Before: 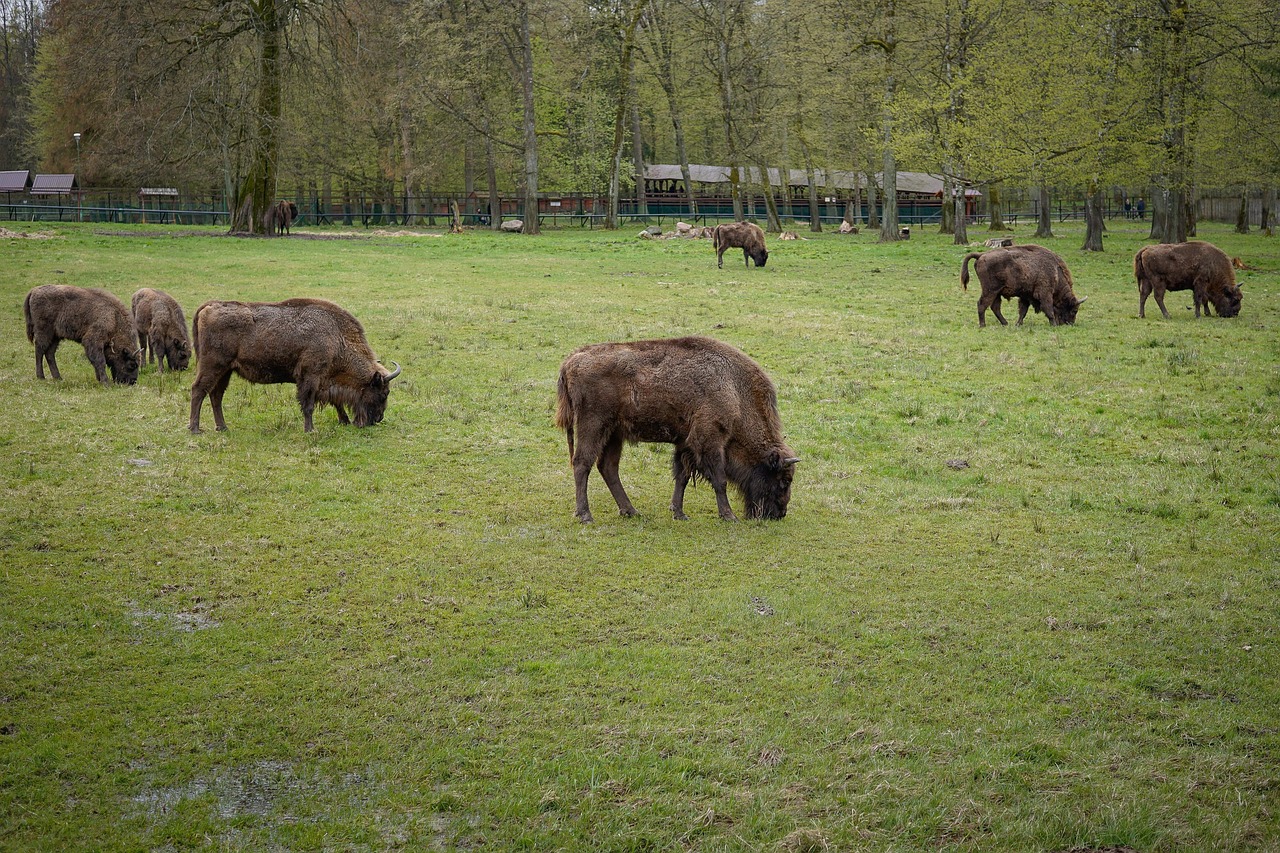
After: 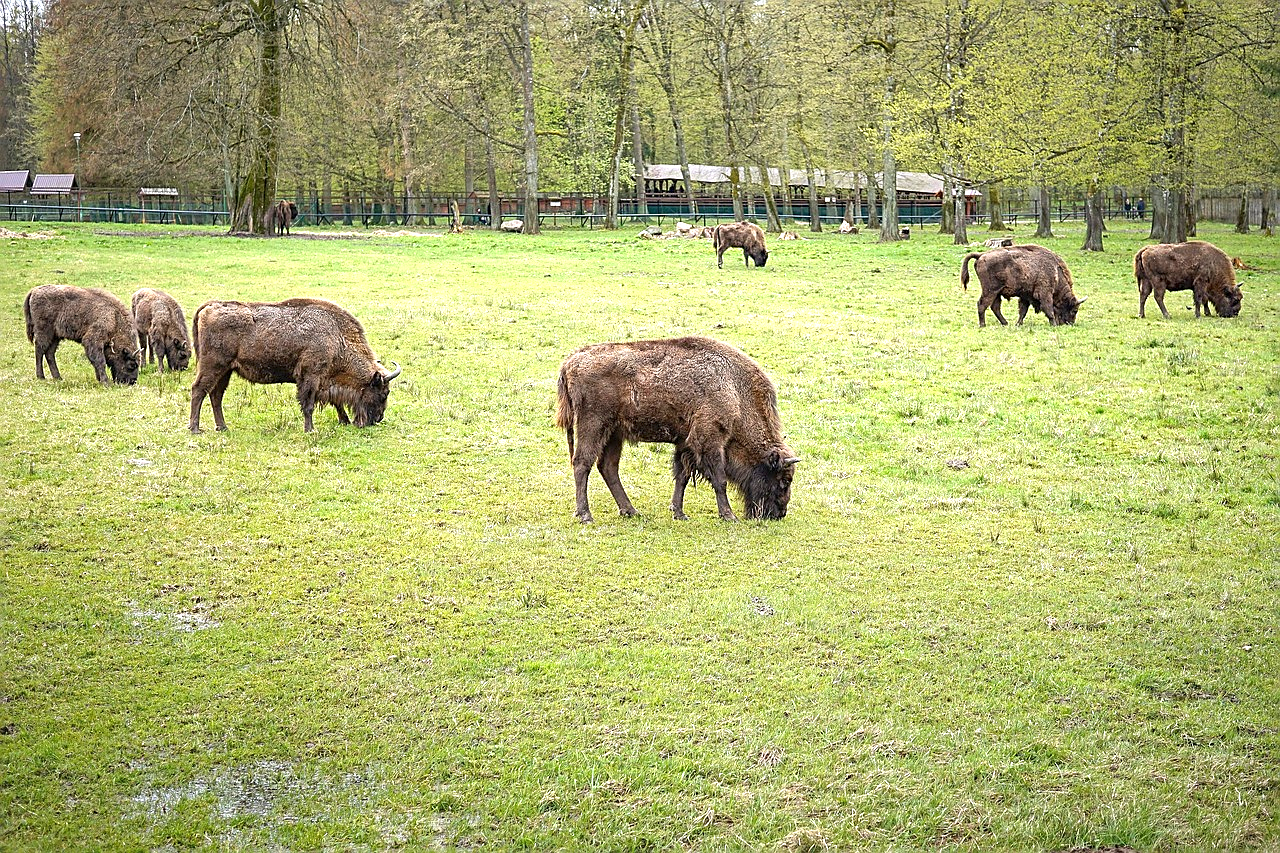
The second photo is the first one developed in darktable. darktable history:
exposure: black level correction 0, exposure 1.379 EV, compensate exposure bias true, compensate highlight preservation false
sharpen: on, module defaults
